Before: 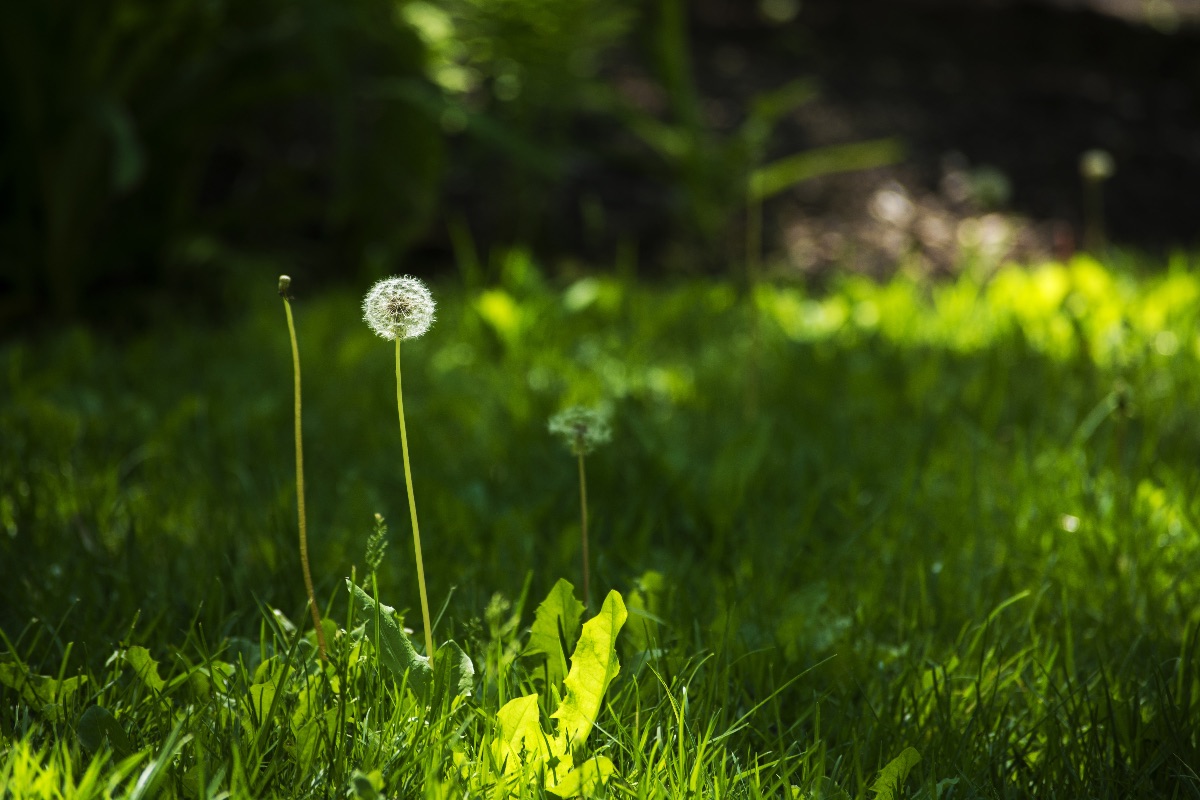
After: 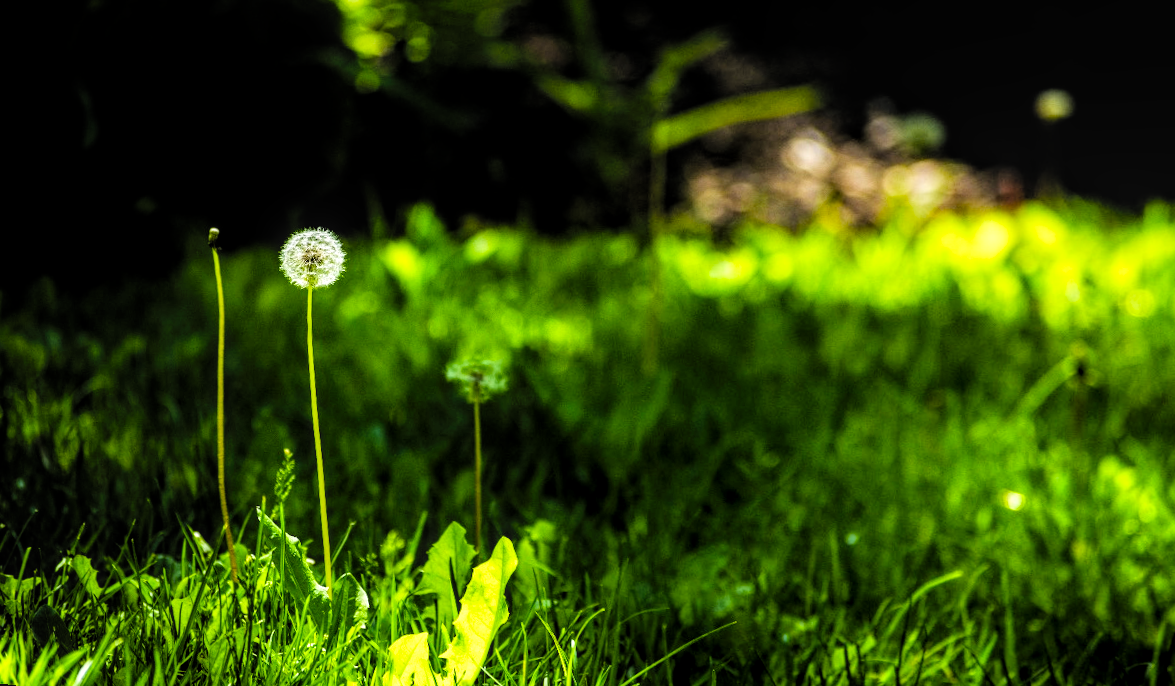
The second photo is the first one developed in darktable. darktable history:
rotate and perspective: rotation 1.69°, lens shift (vertical) -0.023, lens shift (horizontal) -0.291, crop left 0.025, crop right 0.988, crop top 0.092, crop bottom 0.842
levels: levels [0, 0.374, 0.749]
local contrast: on, module defaults
filmic rgb: black relative exposure -4.4 EV, white relative exposure 5 EV, threshold 3 EV, hardness 2.23, latitude 40.06%, contrast 1.15, highlights saturation mix 10%, shadows ↔ highlights balance 1.04%, preserve chrominance RGB euclidean norm (legacy), color science v4 (2020), enable highlight reconstruction true
